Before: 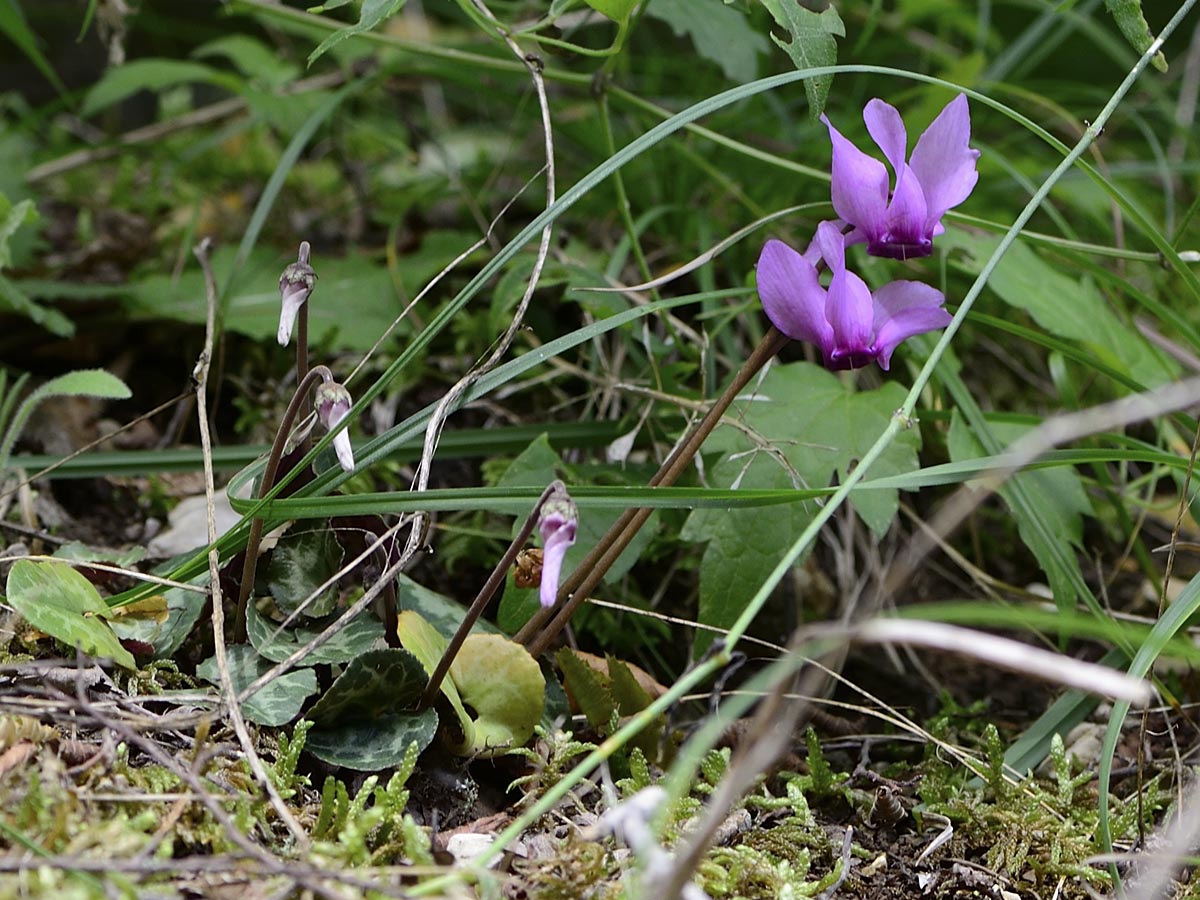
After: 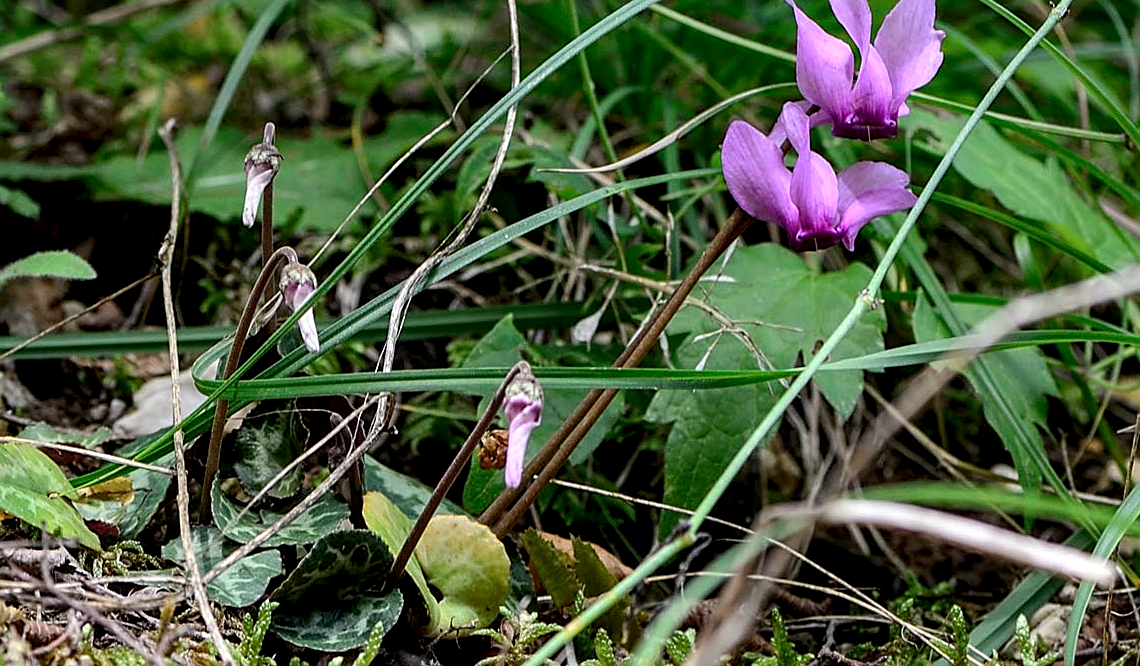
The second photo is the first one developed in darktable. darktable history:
crop and rotate: left 2.991%, top 13.302%, right 1.981%, bottom 12.636%
sharpen: on, module defaults
local contrast: detail 150%
